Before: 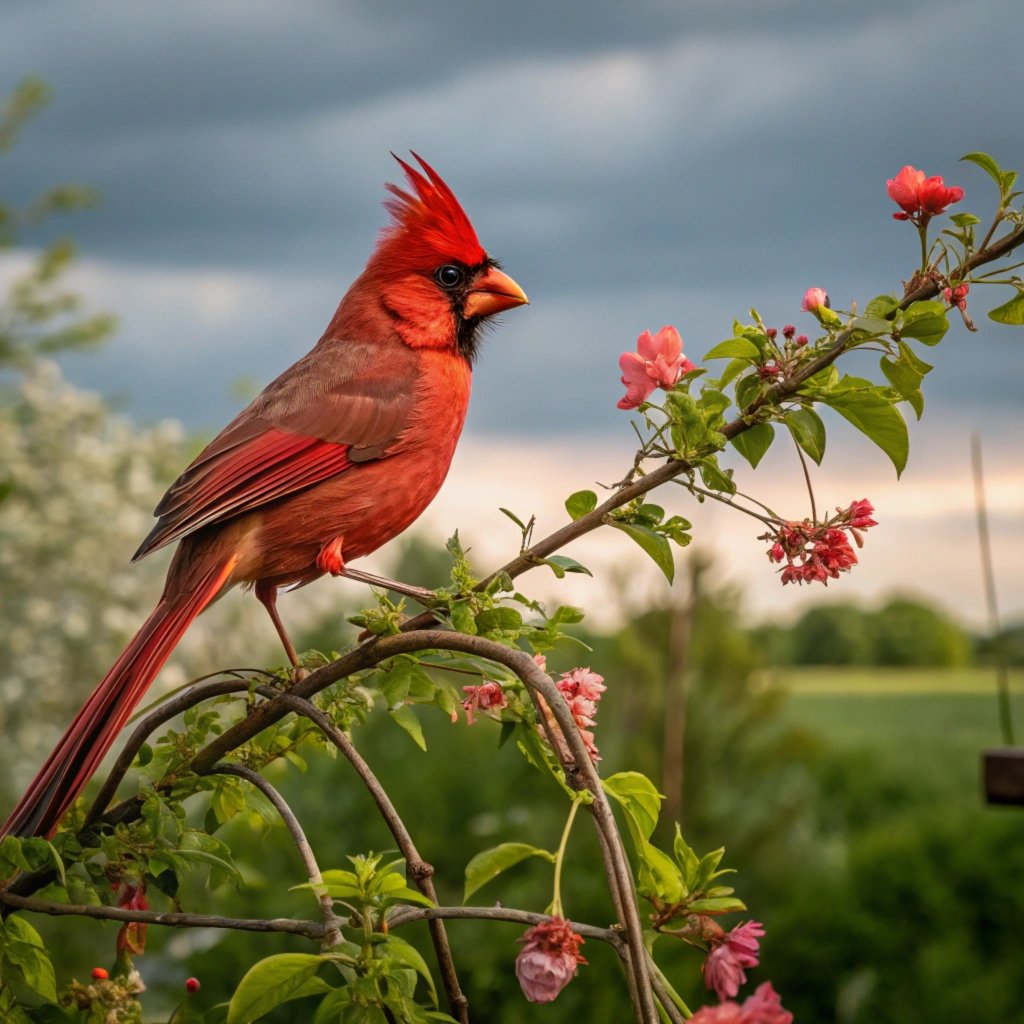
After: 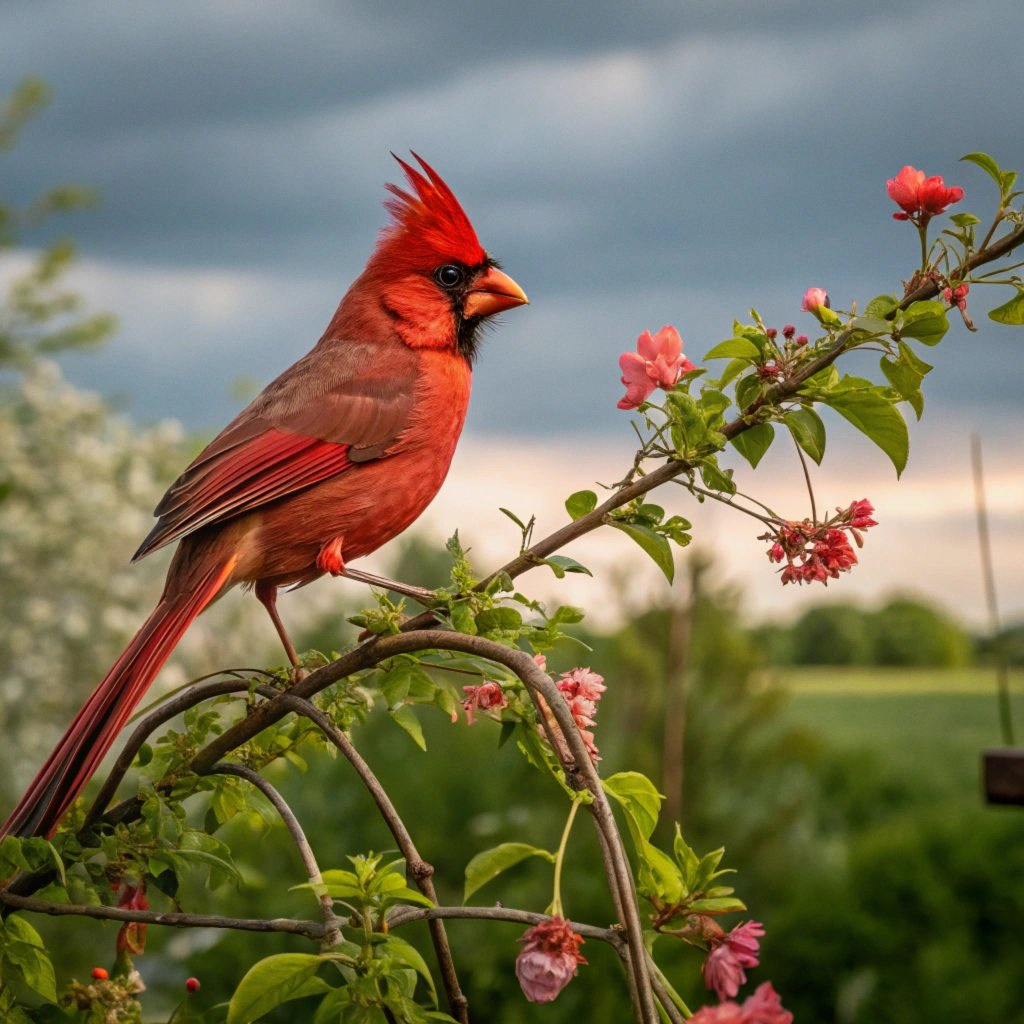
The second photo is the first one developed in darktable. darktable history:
exposure: compensate highlight preservation false
grain: coarseness 0.09 ISO, strength 10%
